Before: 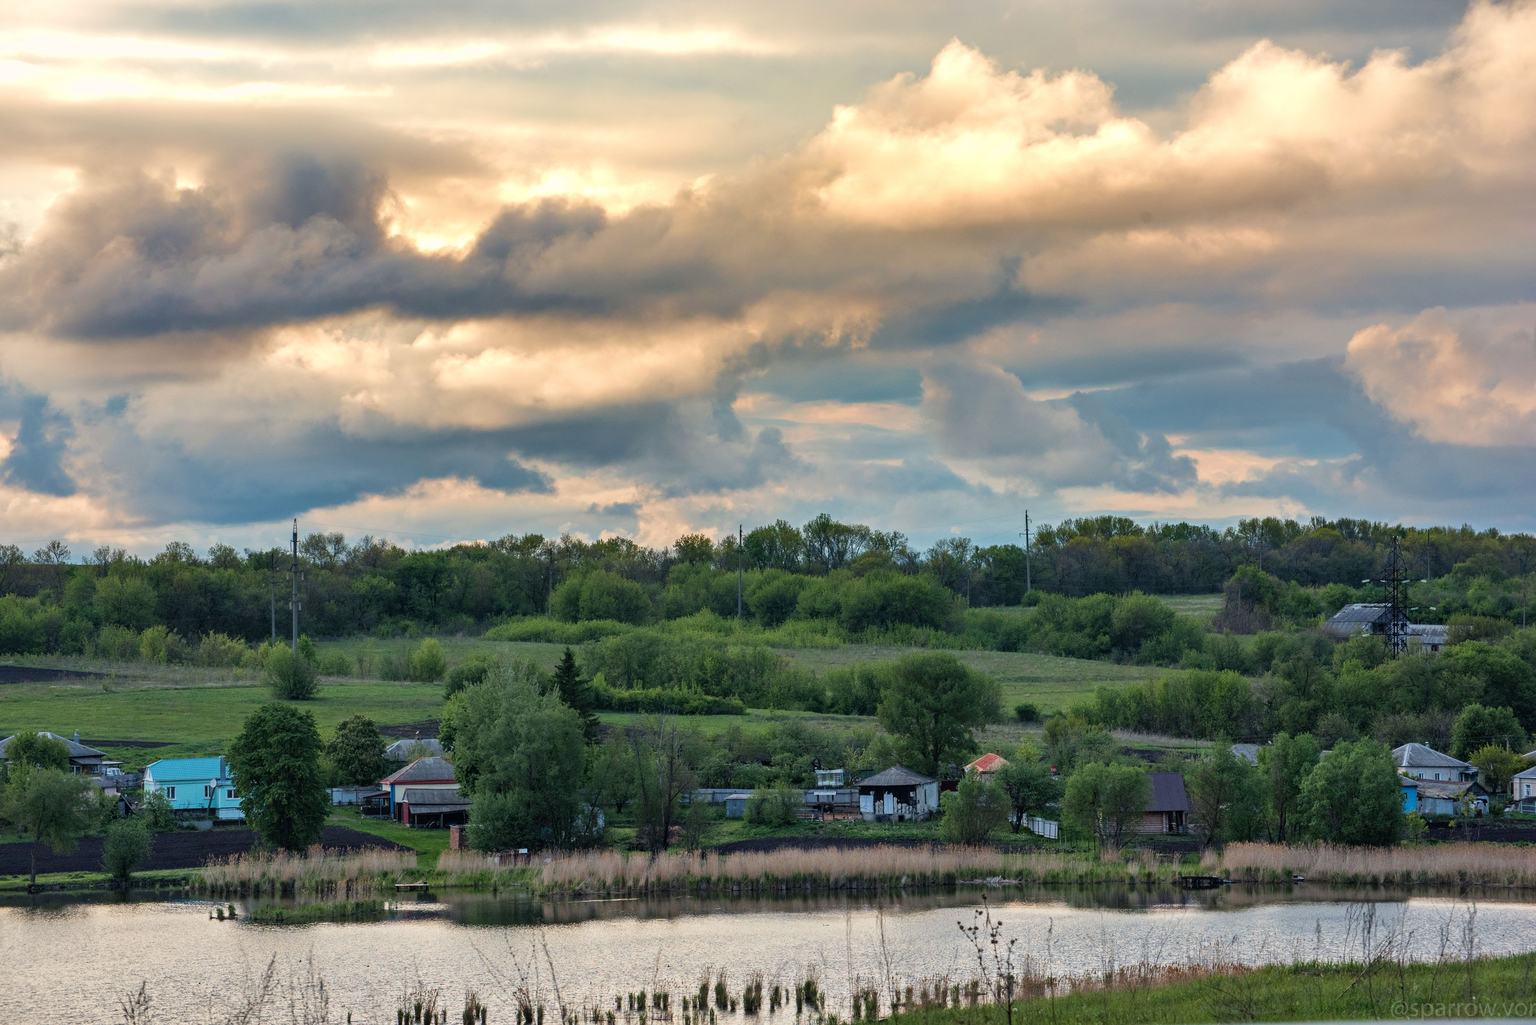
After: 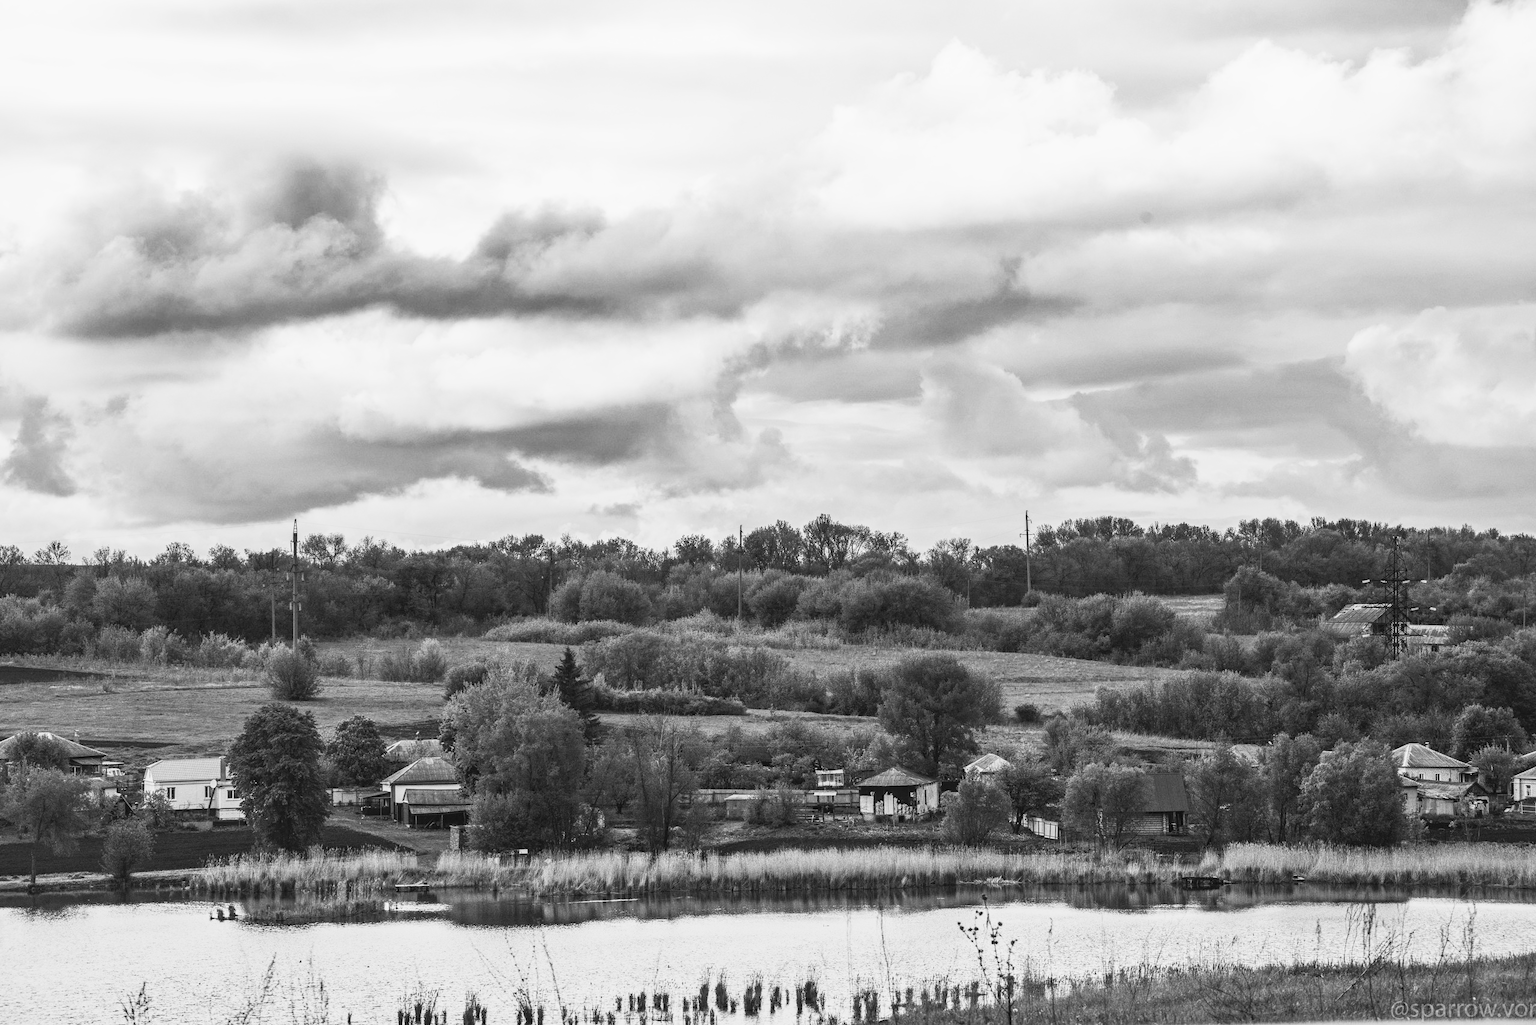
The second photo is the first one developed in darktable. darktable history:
monochrome: a 32, b 64, size 2.3
contrast brightness saturation: contrast 0.53, brightness 0.47, saturation -1
local contrast: detail 110%
